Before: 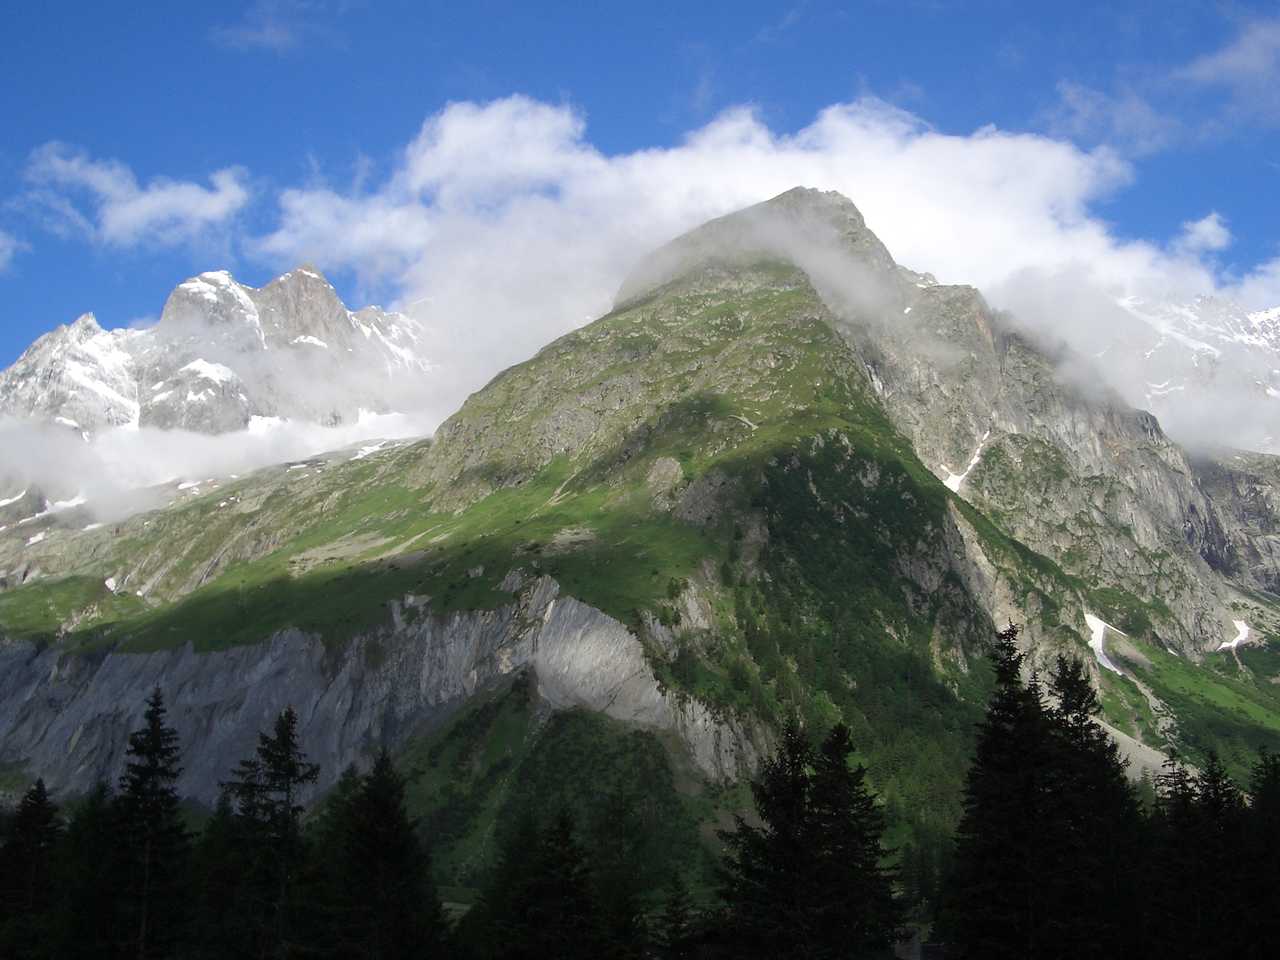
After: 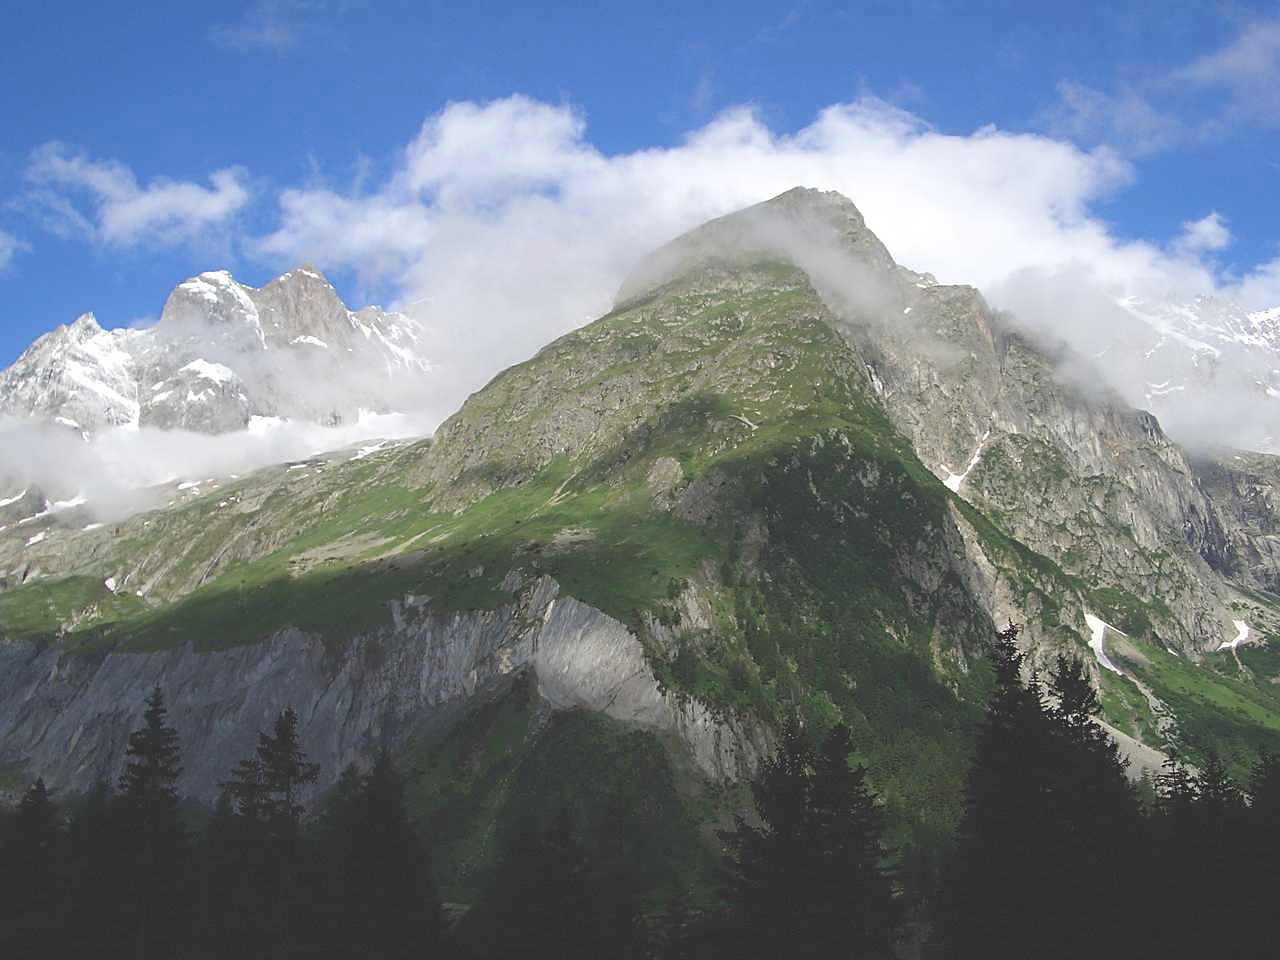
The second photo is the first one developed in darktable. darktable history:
sharpen: on, module defaults
exposure: black level correction -0.03, compensate highlight preservation false
